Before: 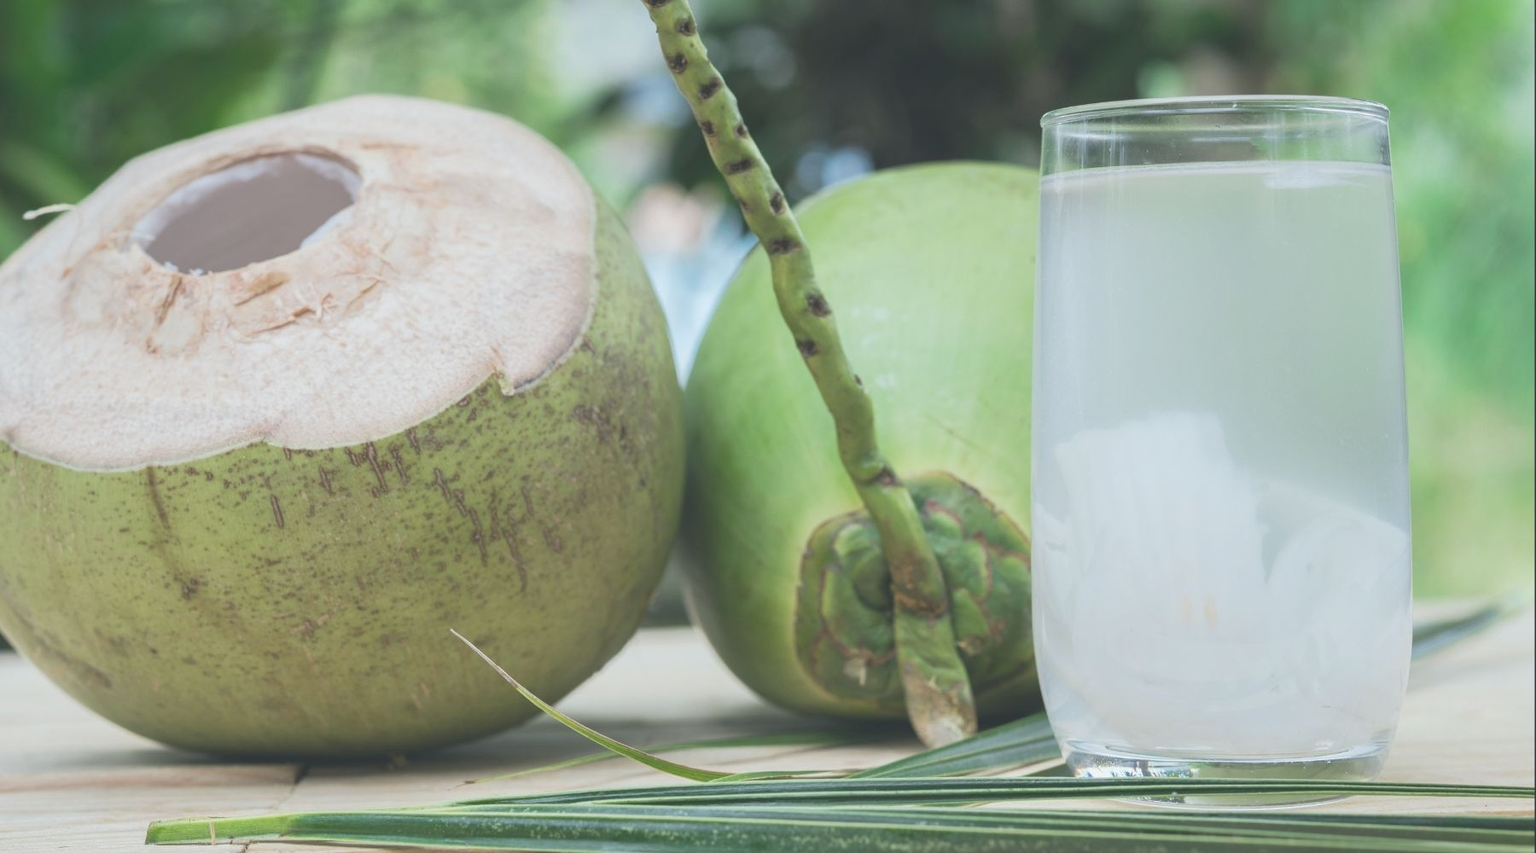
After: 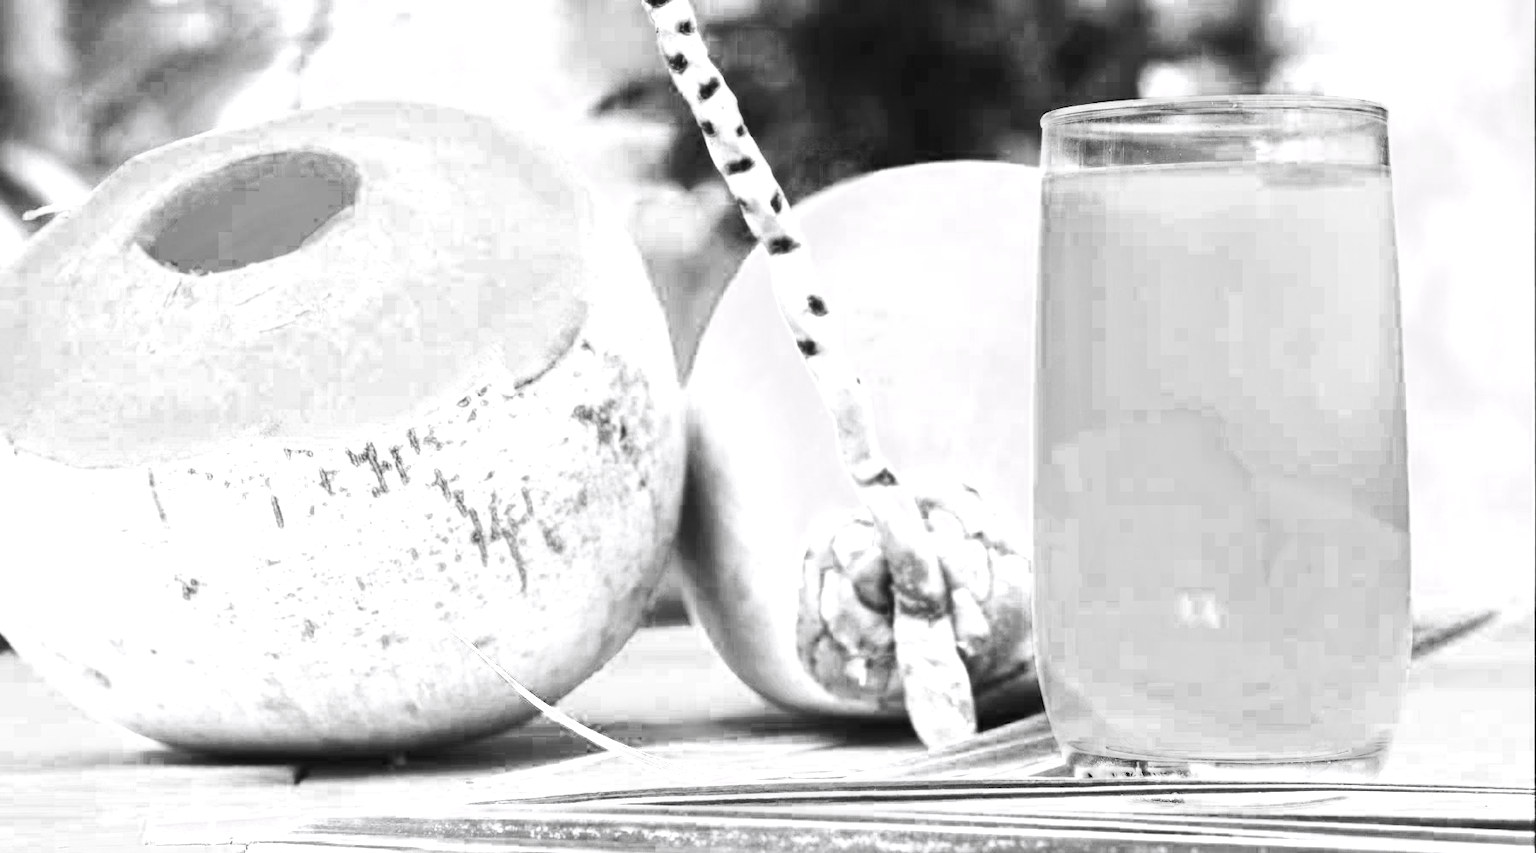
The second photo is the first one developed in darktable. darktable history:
tone curve: curves: ch0 [(0, 0) (0.003, 0.003) (0.011, 0.011) (0.025, 0.025) (0.044, 0.044) (0.069, 0.068) (0.1, 0.098) (0.136, 0.134) (0.177, 0.175) (0.224, 0.221) (0.277, 0.273) (0.335, 0.331) (0.399, 0.393) (0.468, 0.462) (0.543, 0.558) (0.623, 0.636) (0.709, 0.719) (0.801, 0.807) (0.898, 0.901) (1, 1)], preserve colors none
color look up table: target L [95.69, 94.2, 93.05, 96.88, 97.08, 88.92, 96.64, 97.43, 95.84, 94.92, 94.55, 30.59, 200, 95.59, 27.53, 97.58, 94.2, 98.12, 93.15, 97.78, 90.34, 1.097, 43.19, 96.29, 24.42, 29.29, 27.53, 14.68, 4.315, 1.645, 1.919, 0.823, 1.919, 1.645, 2.742, 3.023, 1.371, 2.742, 3.967, 2.468, 3.636, 1.645, 86.7, 76.61, 70.36, 28.41, 0.823, 3.967, 3.321], target a [0.954, 0.479, 0, 0, 0.951, 0.485, 0.476, 0.95, 0, 0.61, 0.478, 0, 0, 0.477, 0, 0, 0.479, 0.949, 0.48, 0.949, 0.483, 0, 0, 0.477, 0 ×25], target b [-0.719, -0.361, 0, 0, -0.717, -0.366, -0.359, -0.716, 0, -0.844, -0.361, 0, 0, -0.36, 0, 0, -0.361, -0.715, -0.362, -0.716, -0.364, 0, 0, -0.359, 0 ×25], num patches 49
